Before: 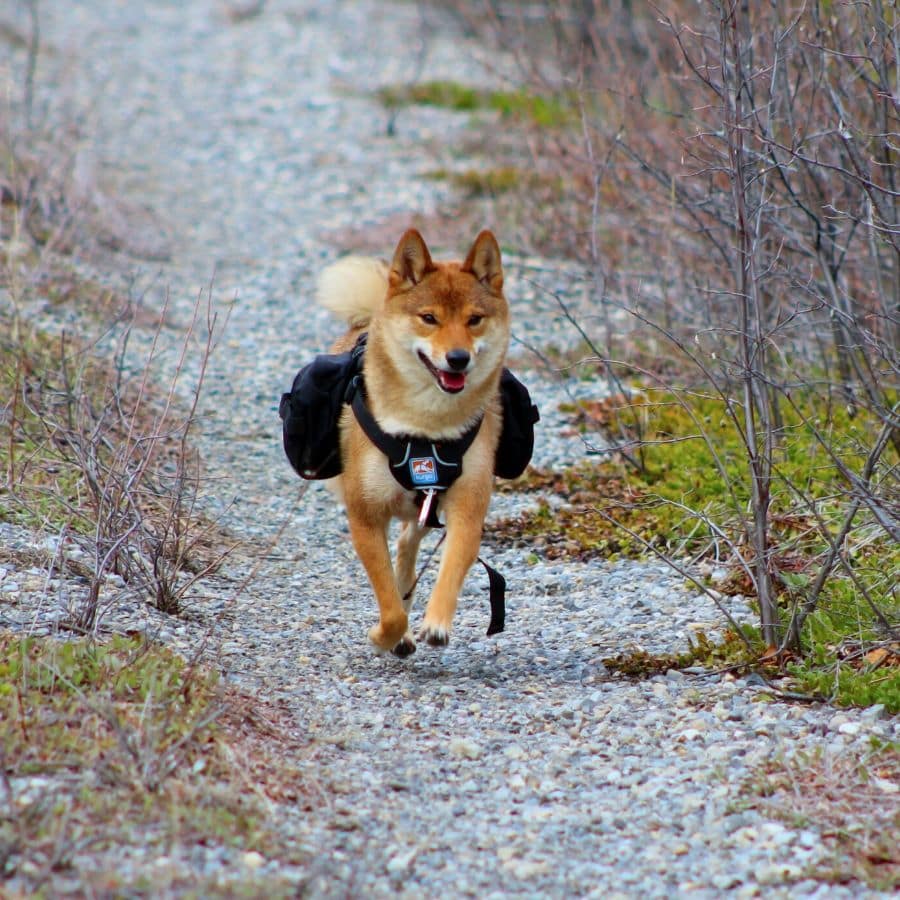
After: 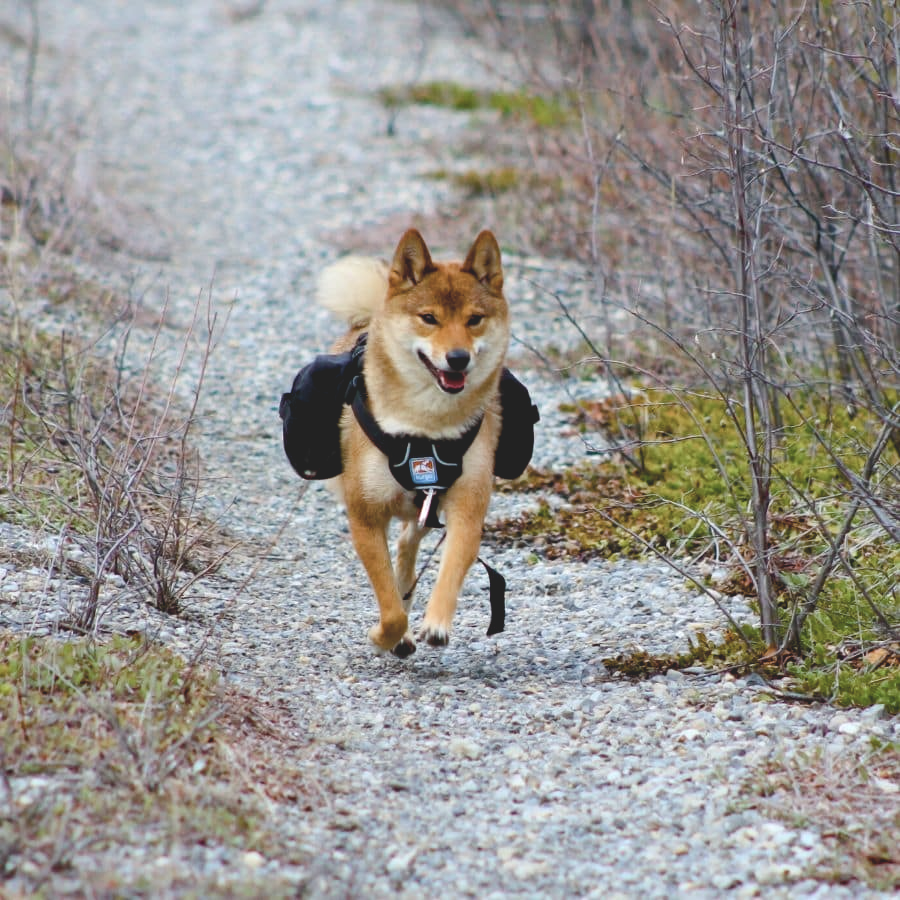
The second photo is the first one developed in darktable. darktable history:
contrast brightness saturation: contrast -0.26, saturation -0.43
tone equalizer: -8 EV -0.75 EV, -7 EV -0.7 EV, -6 EV -0.6 EV, -5 EV -0.4 EV, -3 EV 0.4 EV, -2 EV 0.6 EV, -1 EV 0.7 EV, +0 EV 0.75 EV, edges refinement/feathering 500, mask exposure compensation -1.57 EV, preserve details no
color balance rgb: perceptual saturation grading › global saturation 35%, perceptual saturation grading › highlights -30%, perceptual saturation grading › shadows 35%, perceptual brilliance grading › global brilliance 3%, perceptual brilliance grading › highlights -3%, perceptual brilliance grading › shadows 3%
exposure: black level correction 0.005, exposure 0.014 EV, compensate highlight preservation false
